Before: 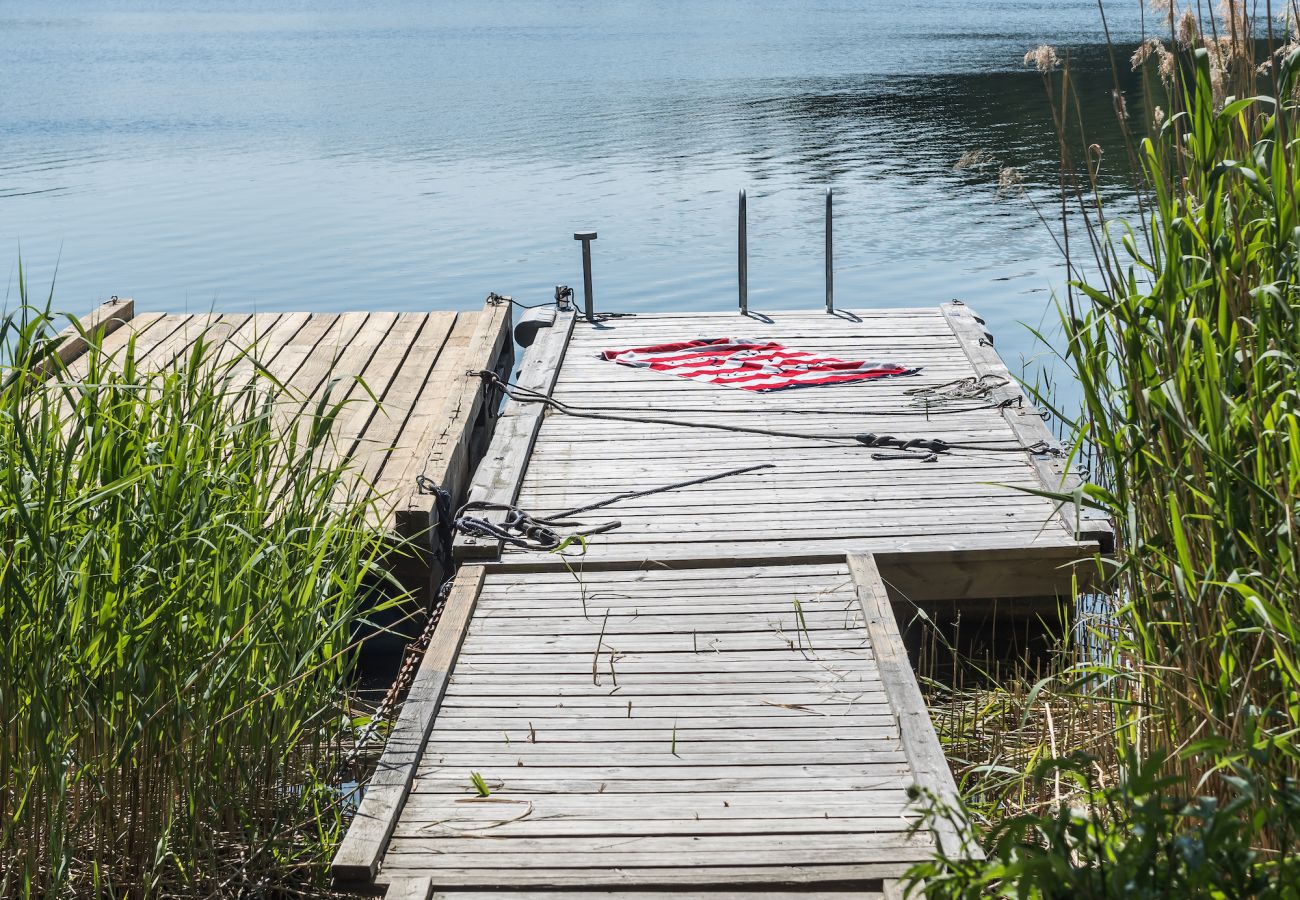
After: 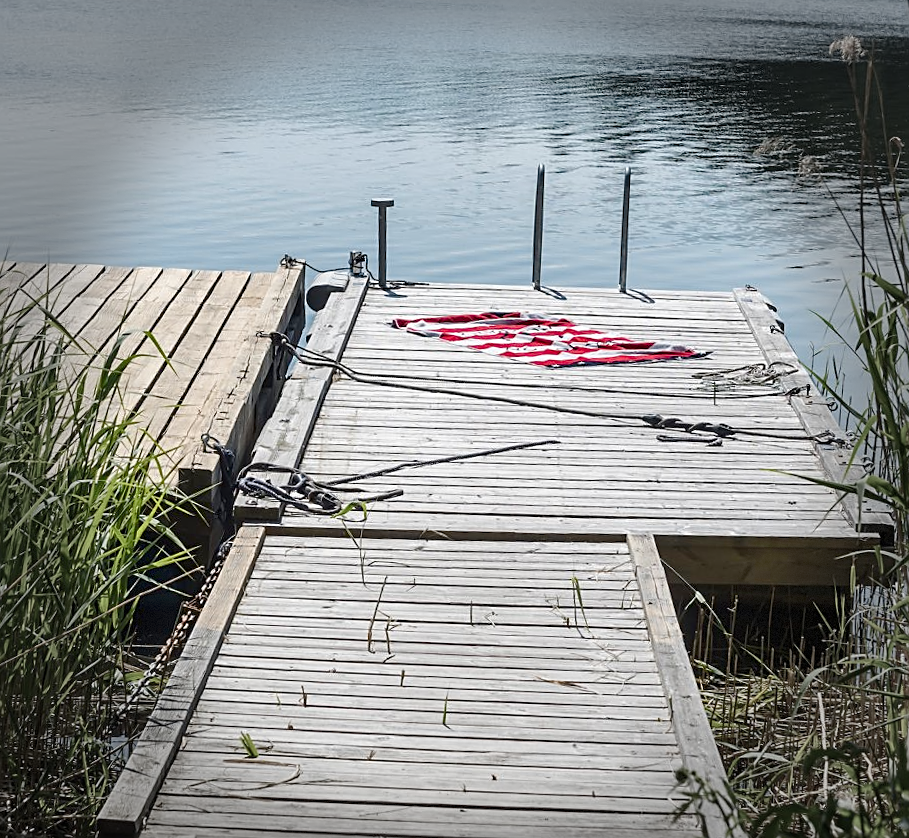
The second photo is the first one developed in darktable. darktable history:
crop and rotate: angle -2.9°, left 14.094%, top 0.033%, right 10.893%, bottom 0.072%
color balance rgb: linear chroma grading › shadows -6.29%, linear chroma grading › highlights -8.032%, linear chroma grading › global chroma -10.479%, linear chroma grading › mid-tones -7.892%, perceptual saturation grading › global saturation 20%, perceptual saturation grading › highlights -25.47%, perceptual saturation grading › shadows 50.541%
sharpen: on, module defaults
vignetting: fall-off start 68.77%, fall-off radius 29.92%, width/height ratio 0.99, shape 0.859, dithering 8-bit output
